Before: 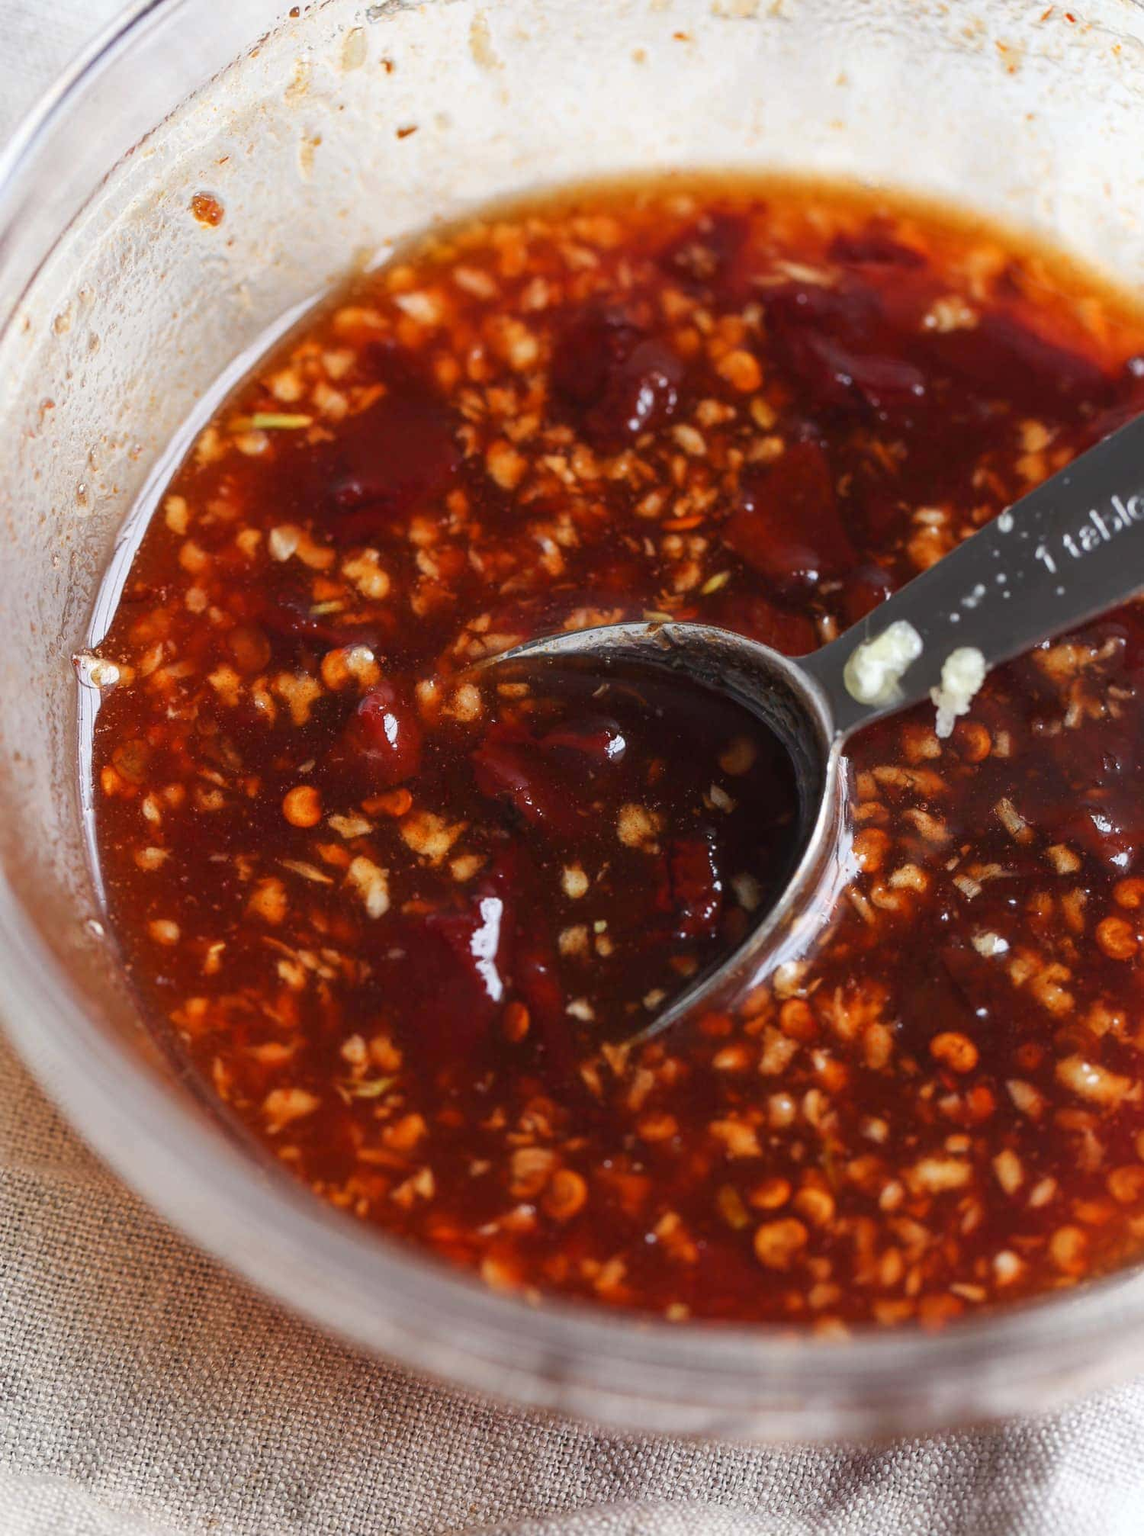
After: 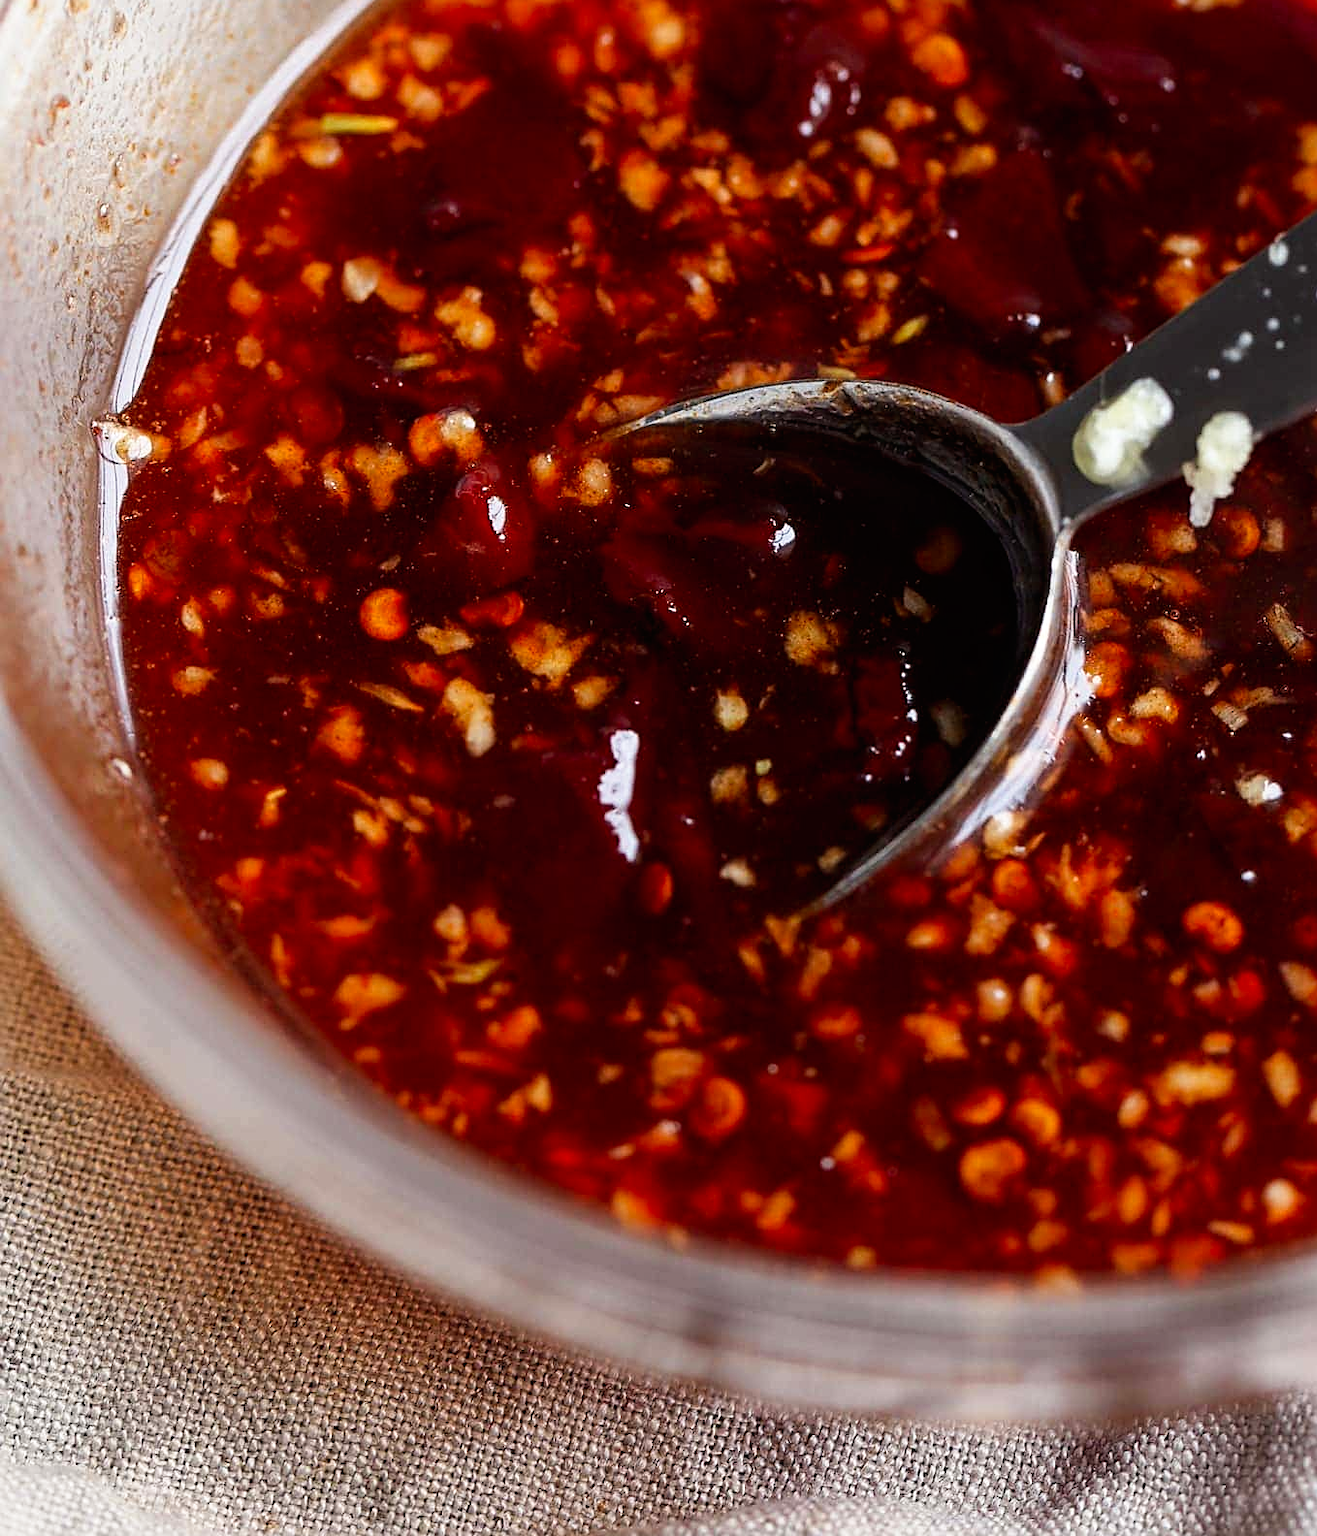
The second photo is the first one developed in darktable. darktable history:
tone equalizer: -8 EV -0.588 EV
crop: top 21.067%, right 9.379%, bottom 0.254%
sharpen: on, module defaults
tone curve: curves: ch0 [(0, 0) (0.003, 0) (0.011, 0.001) (0.025, 0.003) (0.044, 0.006) (0.069, 0.009) (0.1, 0.013) (0.136, 0.032) (0.177, 0.067) (0.224, 0.121) (0.277, 0.185) (0.335, 0.255) (0.399, 0.333) (0.468, 0.417) (0.543, 0.508) (0.623, 0.606) (0.709, 0.71) (0.801, 0.819) (0.898, 0.926) (1, 1)], preserve colors none
